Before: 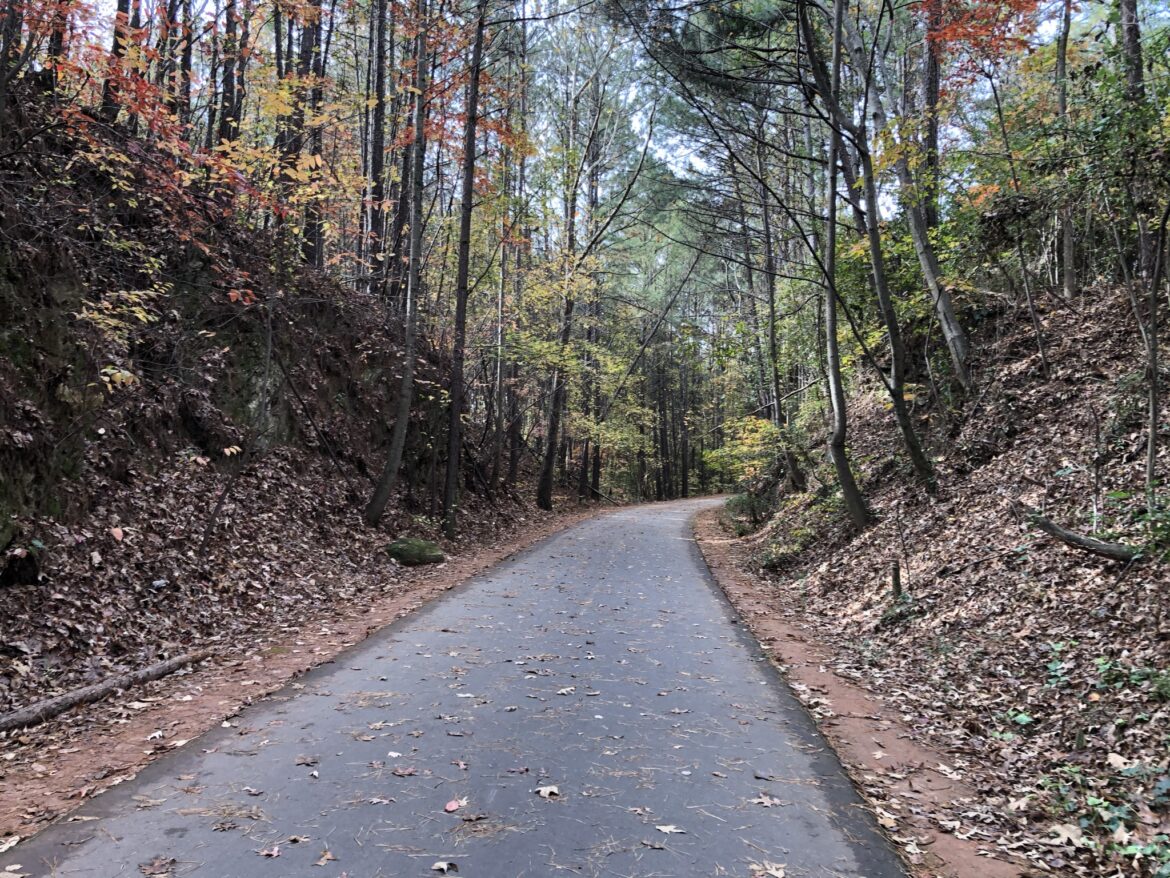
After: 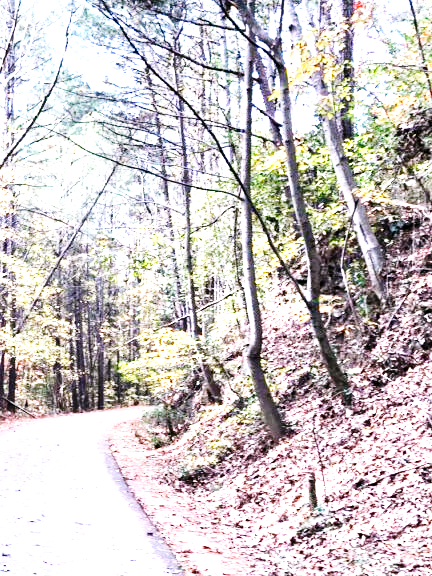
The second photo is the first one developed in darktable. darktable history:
contrast equalizer: y [[0.524, 0.538, 0.547, 0.548, 0.538, 0.524], [0.5 ×6], [0.5 ×6], [0 ×6], [0 ×6]]
base curve: curves: ch0 [(0, 0) (0.032, 0.025) (0.121, 0.166) (0.206, 0.329) (0.605, 0.79) (1, 1)], preserve colors none
crop and rotate: left 49.936%, top 10.094%, right 13.136%, bottom 24.256%
rgb levels: preserve colors max RGB
color balance rgb: saturation formula JzAzBz (2021)
exposure: exposure 2 EV, compensate highlight preservation false
white balance: red 1.066, blue 1.119
